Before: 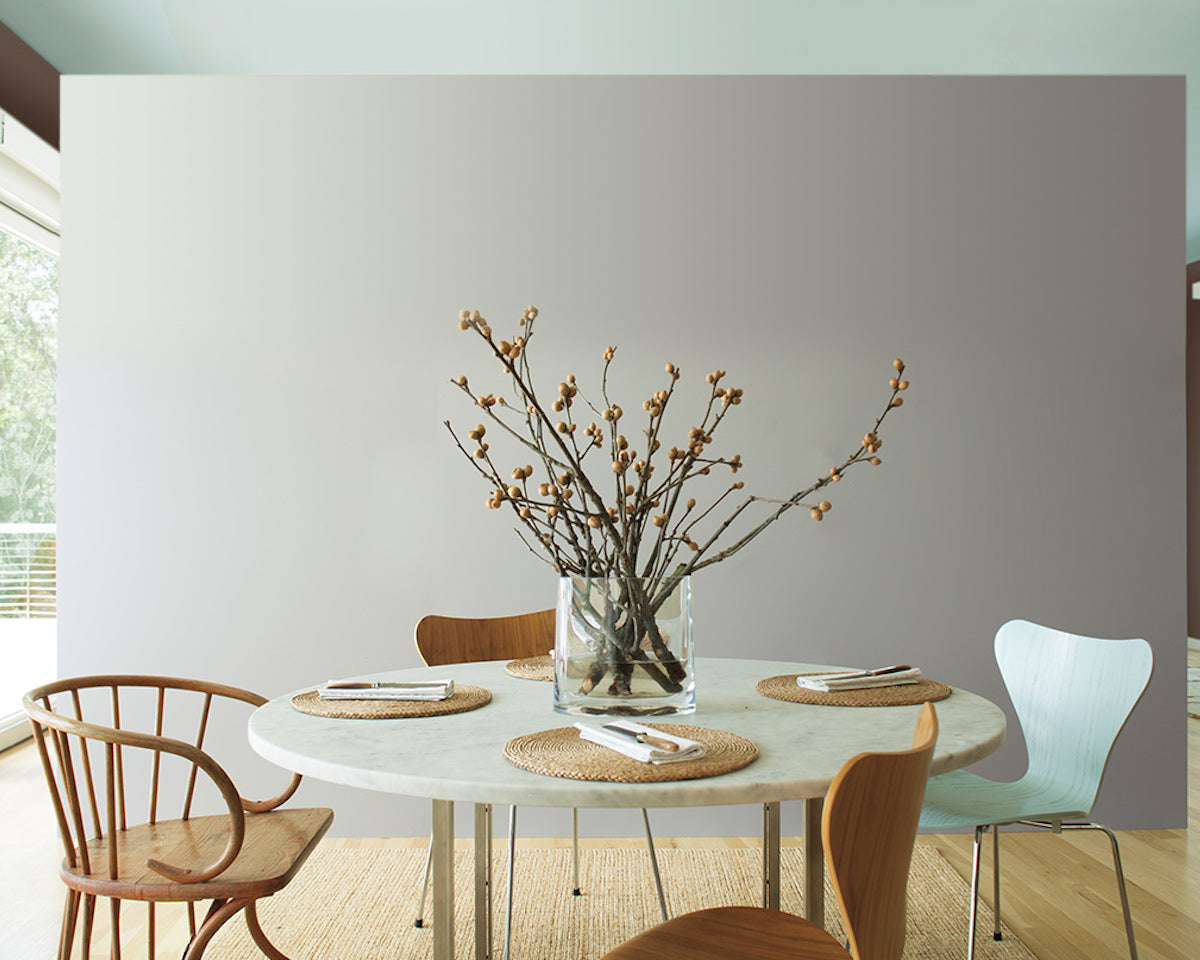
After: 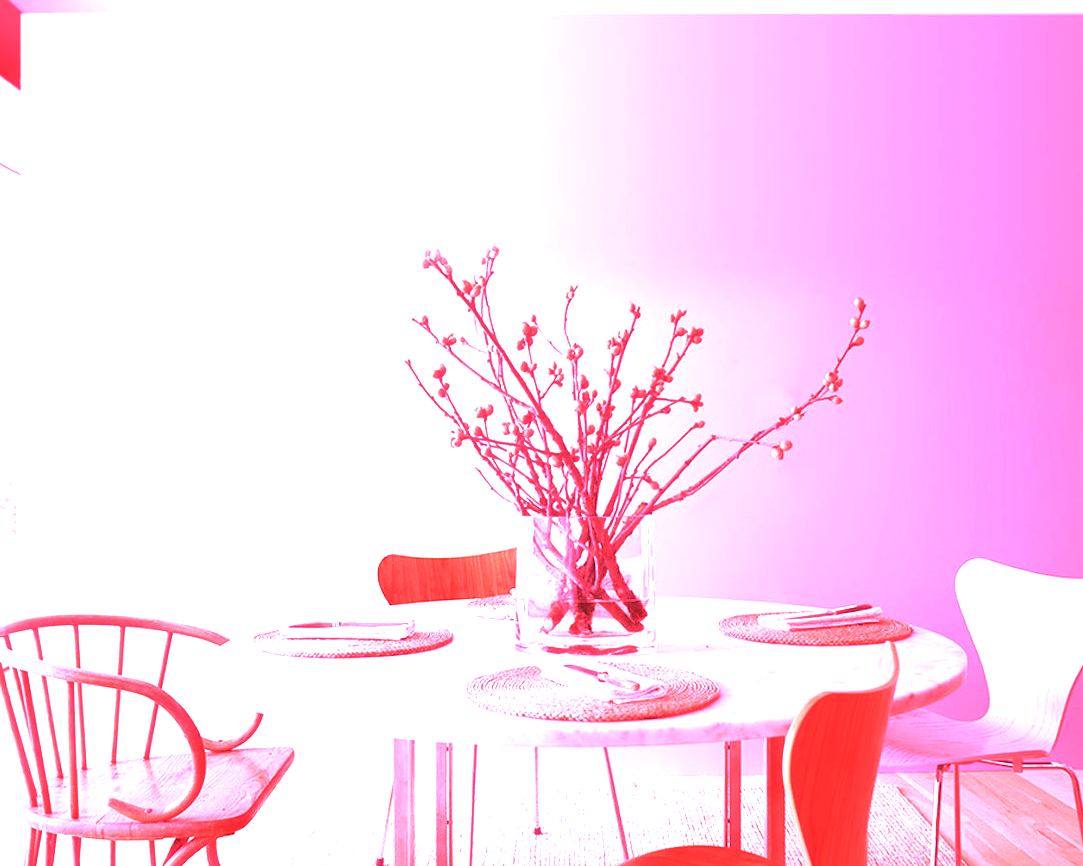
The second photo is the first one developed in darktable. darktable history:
white balance: red 4.26, blue 1.802
exposure: compensate exposure bias true, compensate highlight preservation false
haze removal: strength -0.05
crop: left 3.305%, top 6.436%, right 6.389%, bottom 3.258%
rgb curve: curves: ch0 [(0, 0) (0.175, 0.154) (0.785, 0.663) (1, 1)]
